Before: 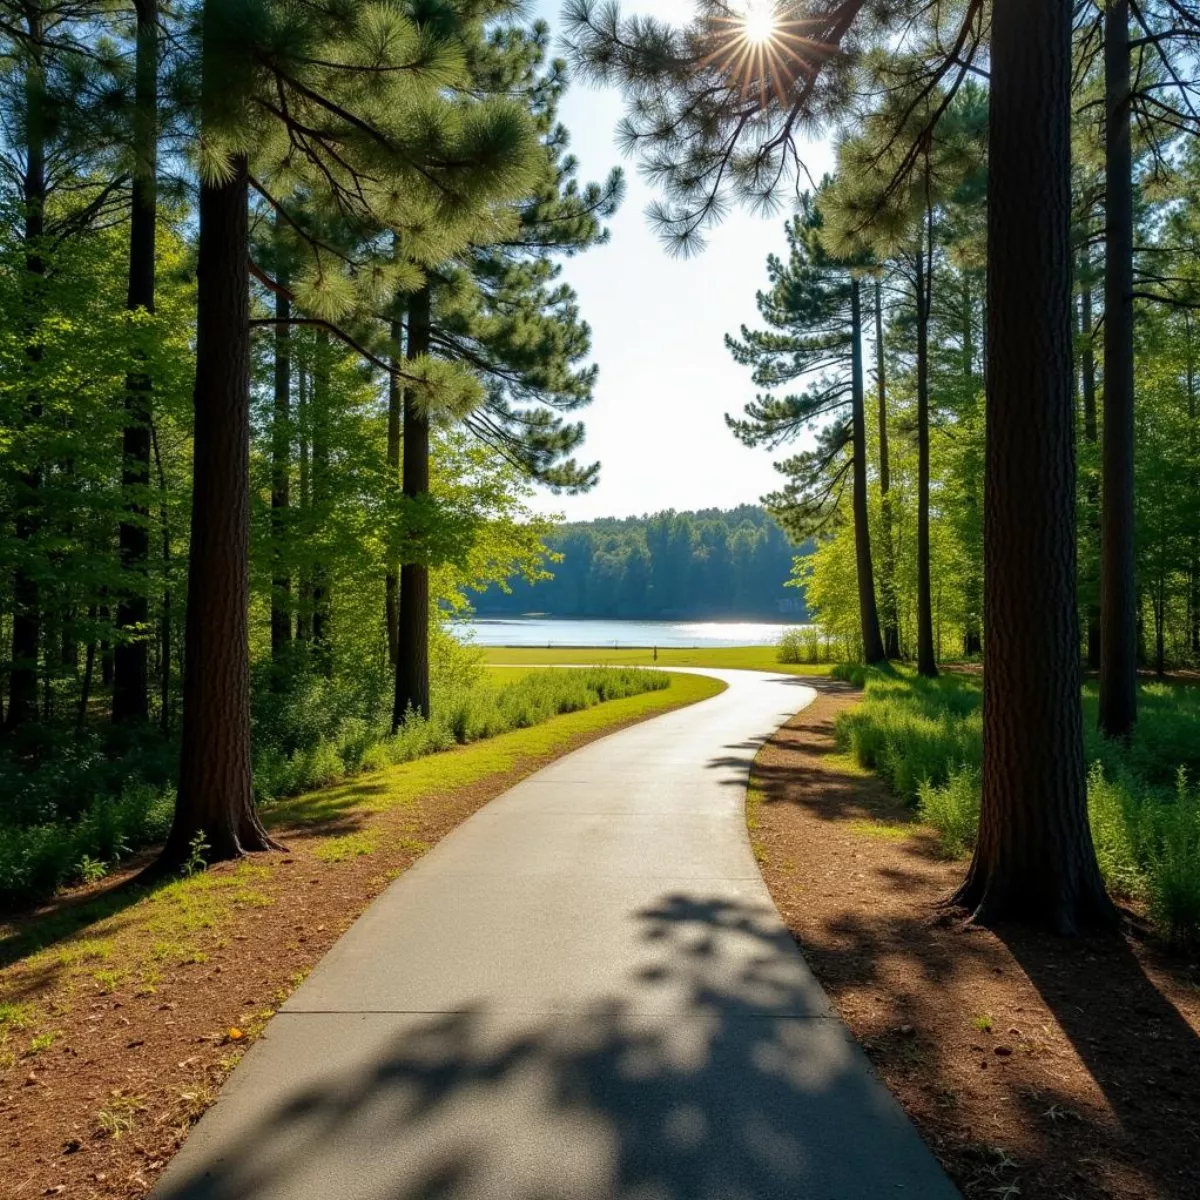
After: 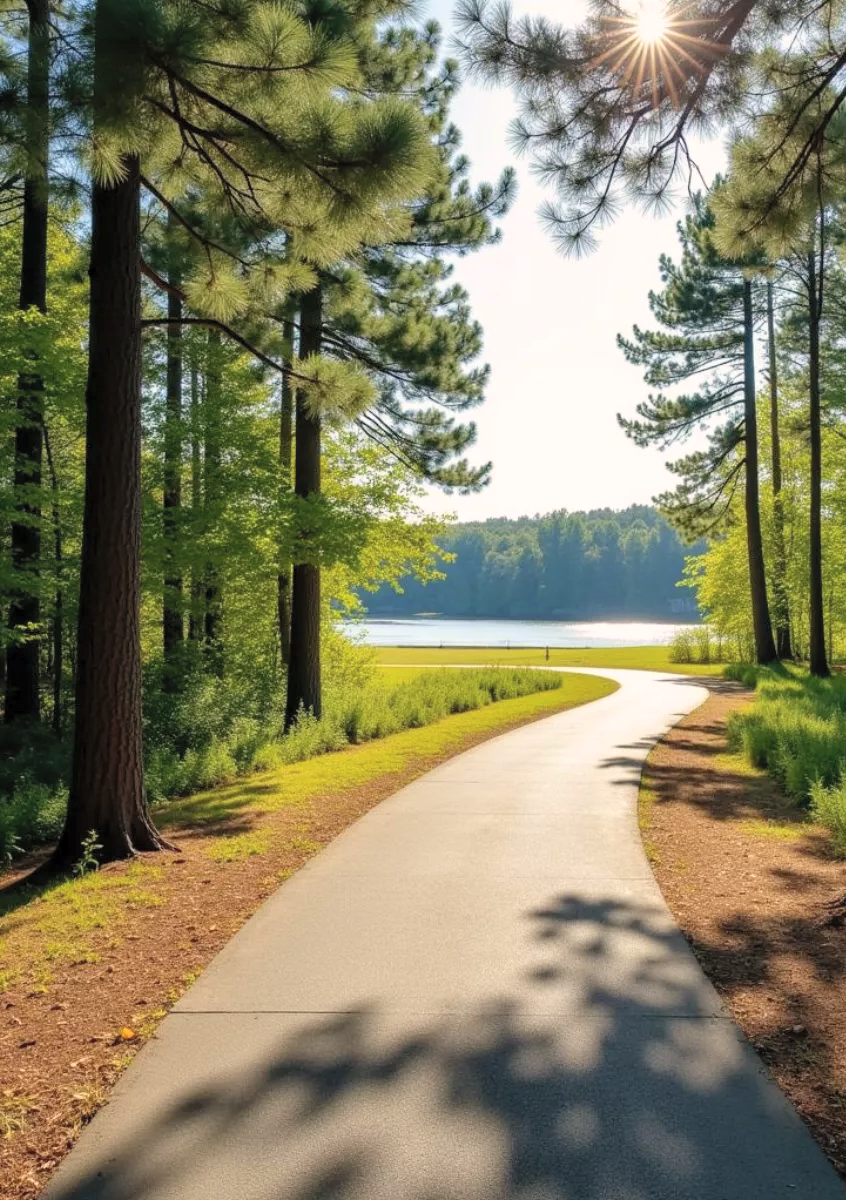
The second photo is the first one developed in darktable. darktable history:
color correction: highlights a* 5.58, highlights b* 5.21, saturation 0.684
contrast brightness saturation: contrast 0.066, brightness 0.179, saturation 0.412
crop and rotate: left 9.061%, right 20.388%
